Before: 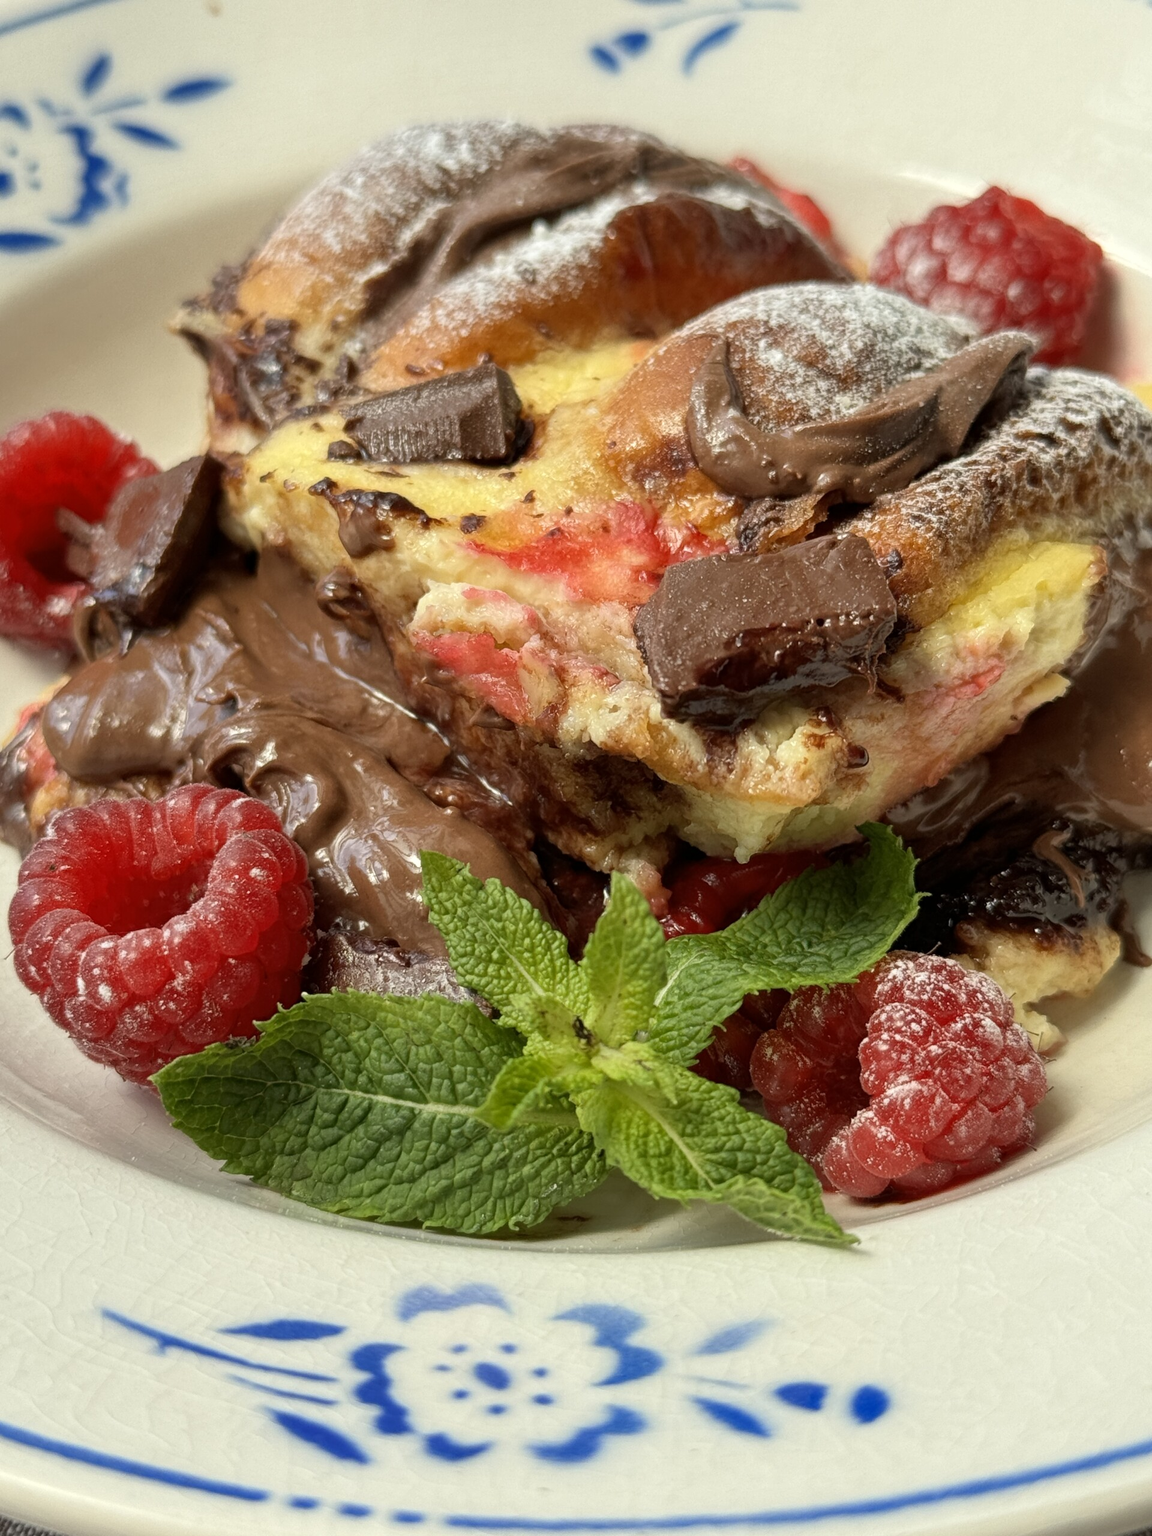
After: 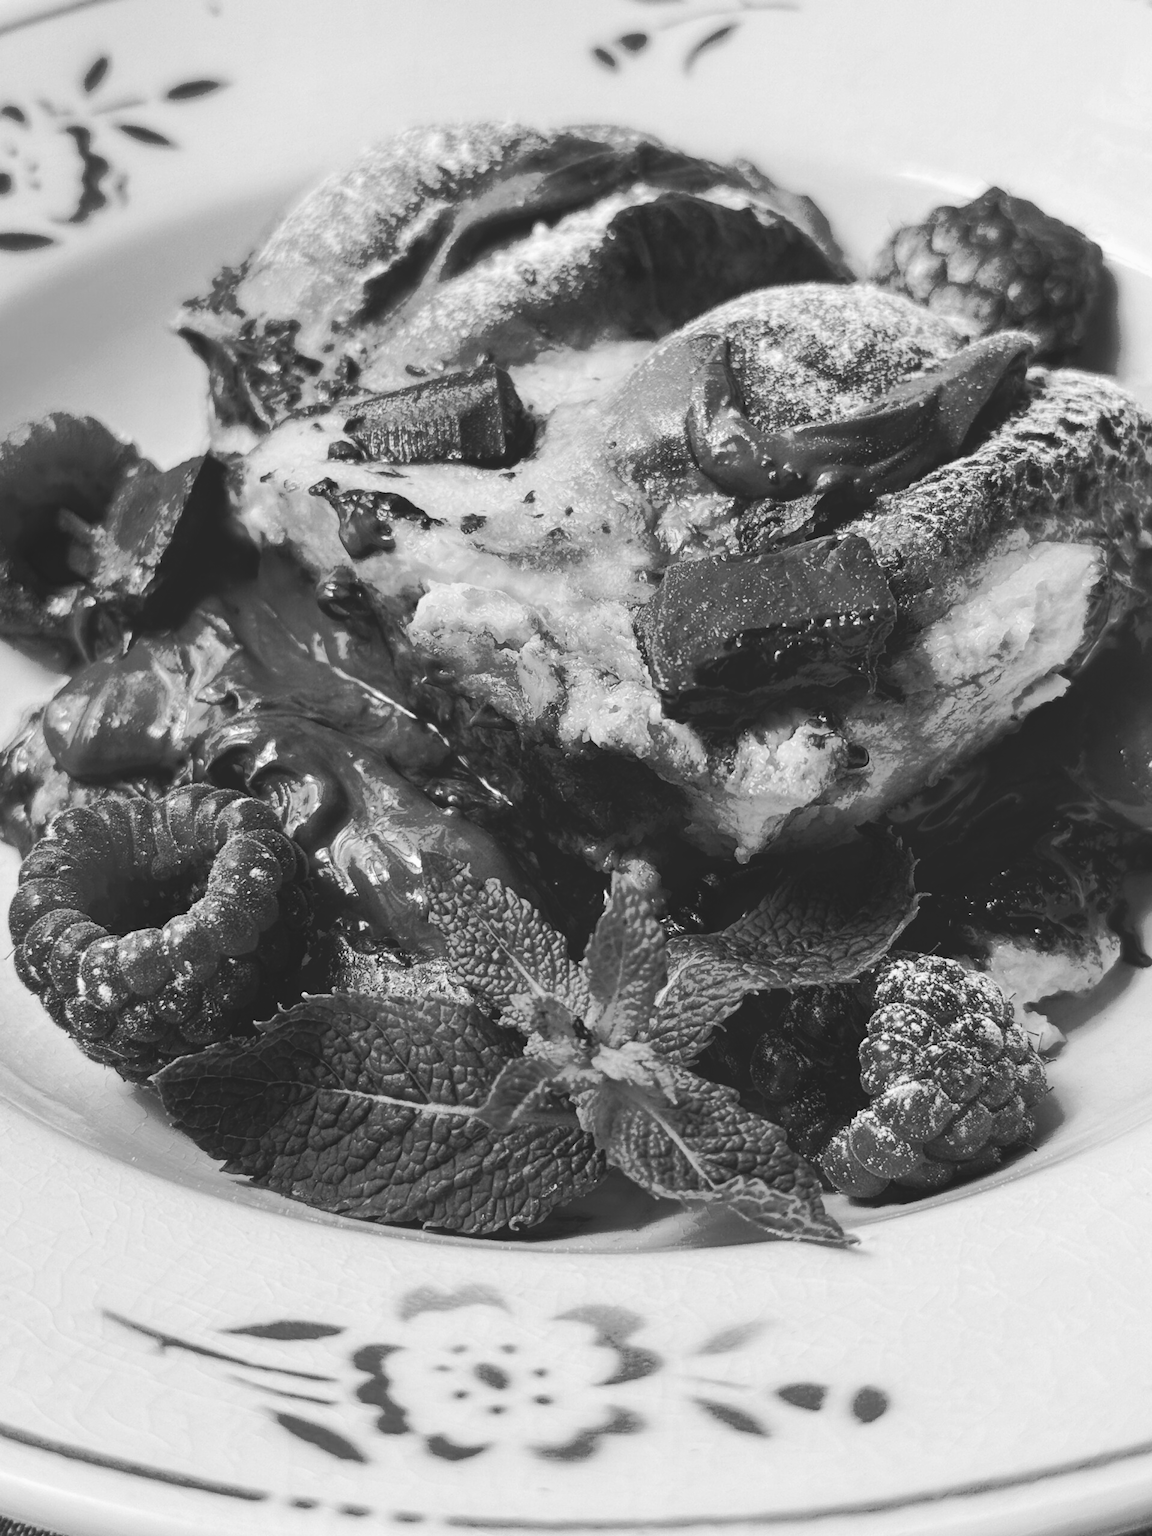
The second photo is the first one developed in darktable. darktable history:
tone curve: curves: ch0 [(0, 0) (0.003, 0.003) (0.011, 0.011) (0.025, 0.024) (0.044, 0.042) (0.069, 0.066) (0.1, 0.095) (0.136, 0.129) (0.177, 0.168) (0.224, 0.213) (0.277, 0.263) (0.335, 0.318) (0.399, 0.378) (0.468, 0.444) (0.543, 0.612) (0.623, 0.68) (0.709, 0.753) (0.801, 0.831) (0.898, 0.913) (1, 1)], preserve colors none
color look up table: target L [93.4, 87.05, 85.63, 80.61, 78.44, 75.15, 63.23, 54.76, 41.14, 22.16, 16.11, 200, 100, 76.98, 72.58, 63.23, 61.33, 48.04, 52.01, 48.44, 35.72, 31.46, 32.75, 22.62, 16.11, 16.11, 90.59, 69.24, 77.35, 63.99, 84.56, 69.24, 81.69, 64.36, 68.5, 42.78, 76.62, 55.93, 39.07, 34.03, 25.32, 39.49, 26.21, 17.06, 16.59, 90.94, 75.52, 50.83, 34.88], target a [0 ×49], target b [0 ×49], num patches 49
